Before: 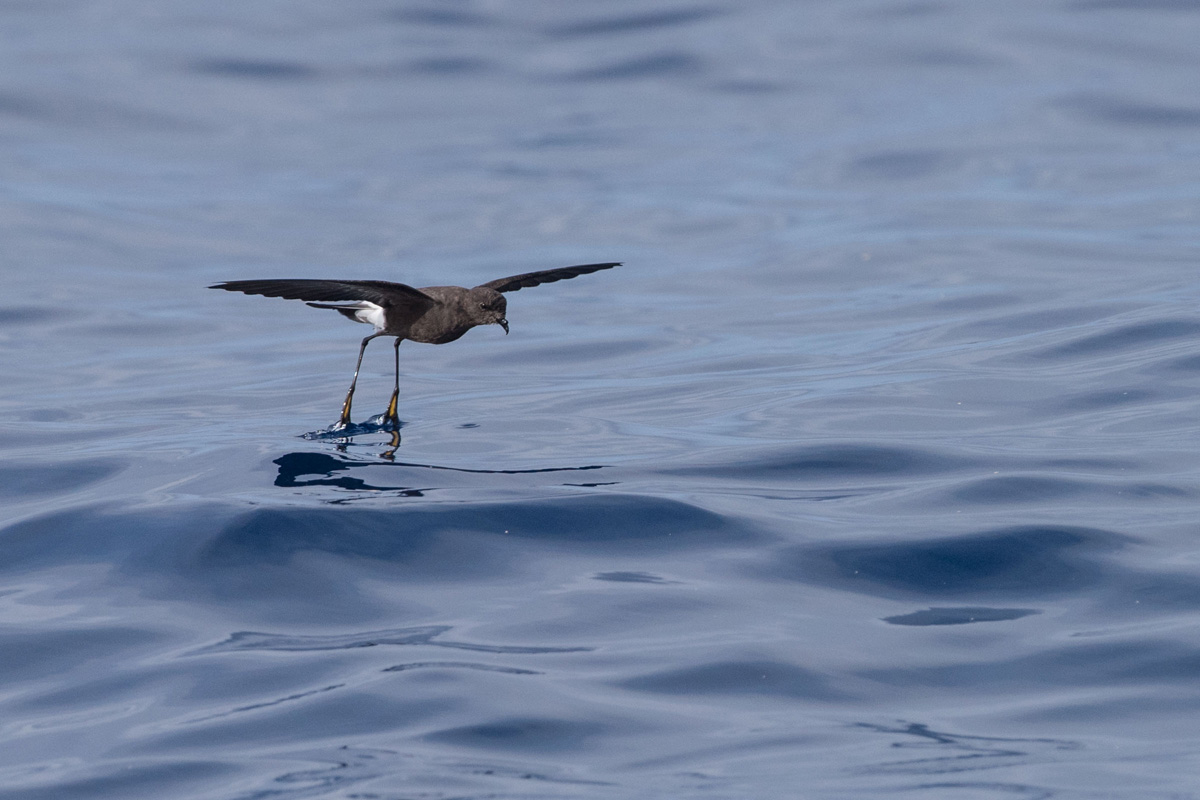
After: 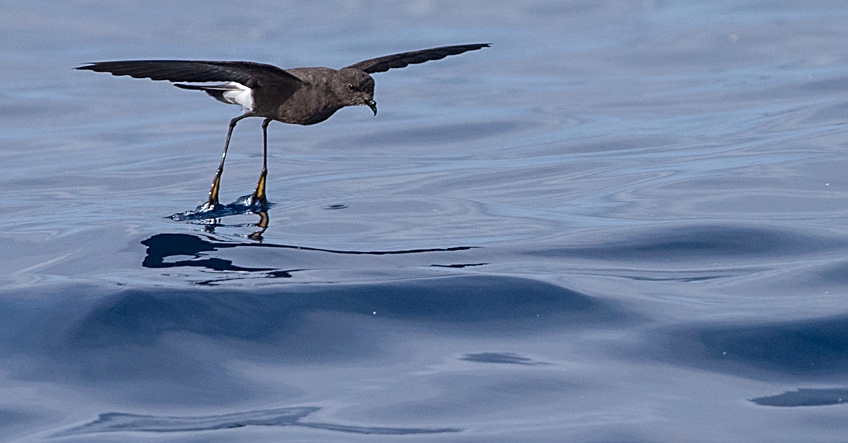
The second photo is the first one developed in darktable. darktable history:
sharpen: on, module defaults
crop: left 11.03%, top 27.413%, right 18.267%, bottom 17.187%
color balance rgb: power › hue 173.87°, perceptual saturation grading › global saturation 0.537%, perceptual brilliance grading › highlights 2.637%, global vibrance 20%
